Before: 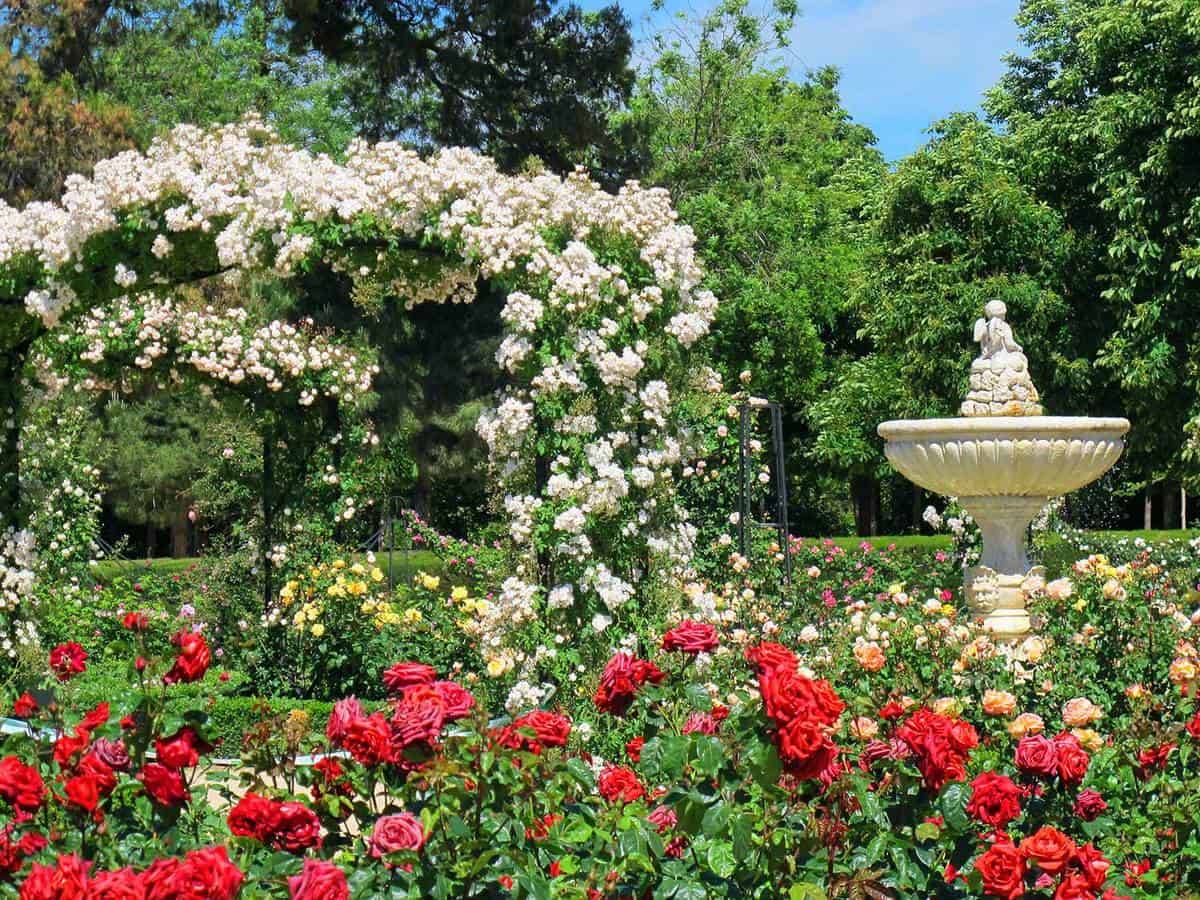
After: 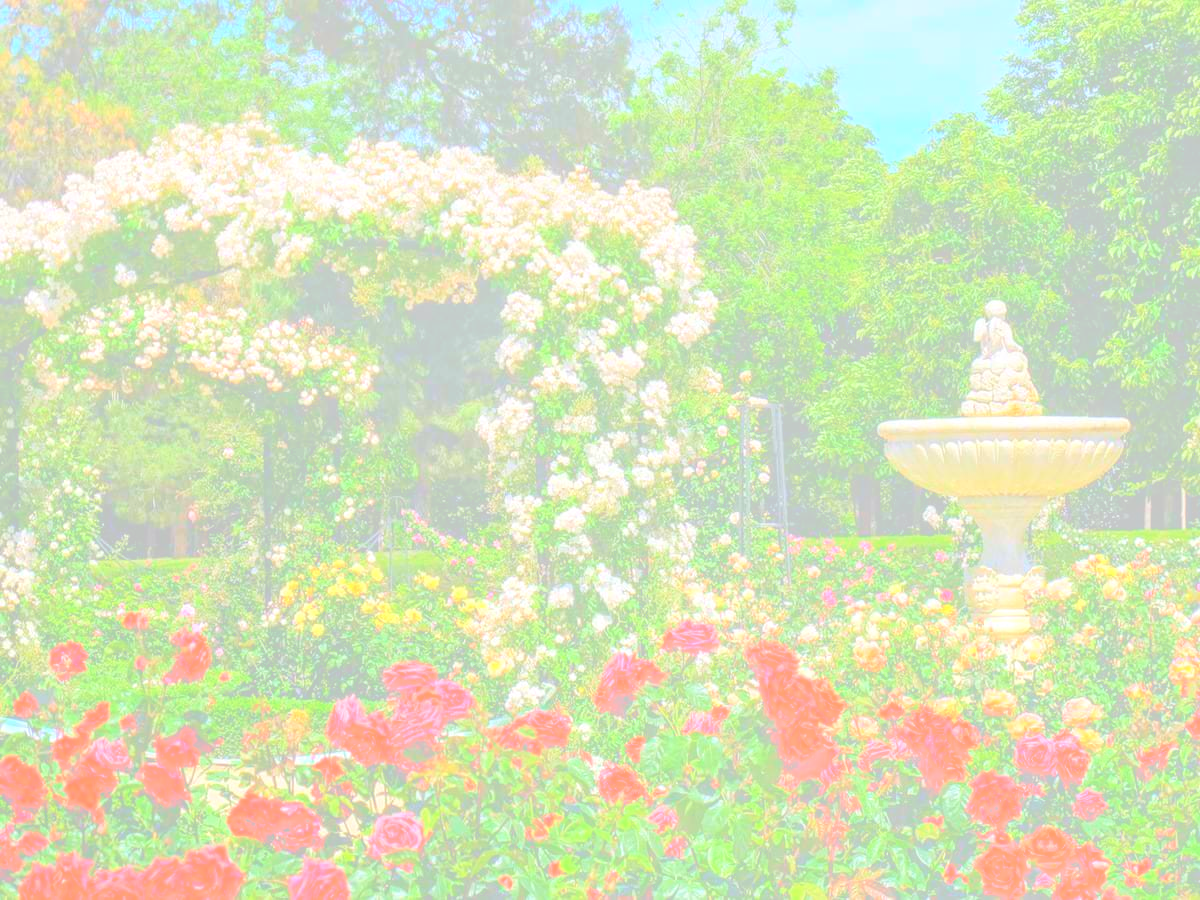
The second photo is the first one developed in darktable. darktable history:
bloom: size 85%, threshold 5%, strength 85%
contrast equalizer: octaves 7, y [[0.528 ×6], [0.514 ×6], [0.362 ×6], [0 ×6], [0 ×6]]
local contrast: detail 130%
